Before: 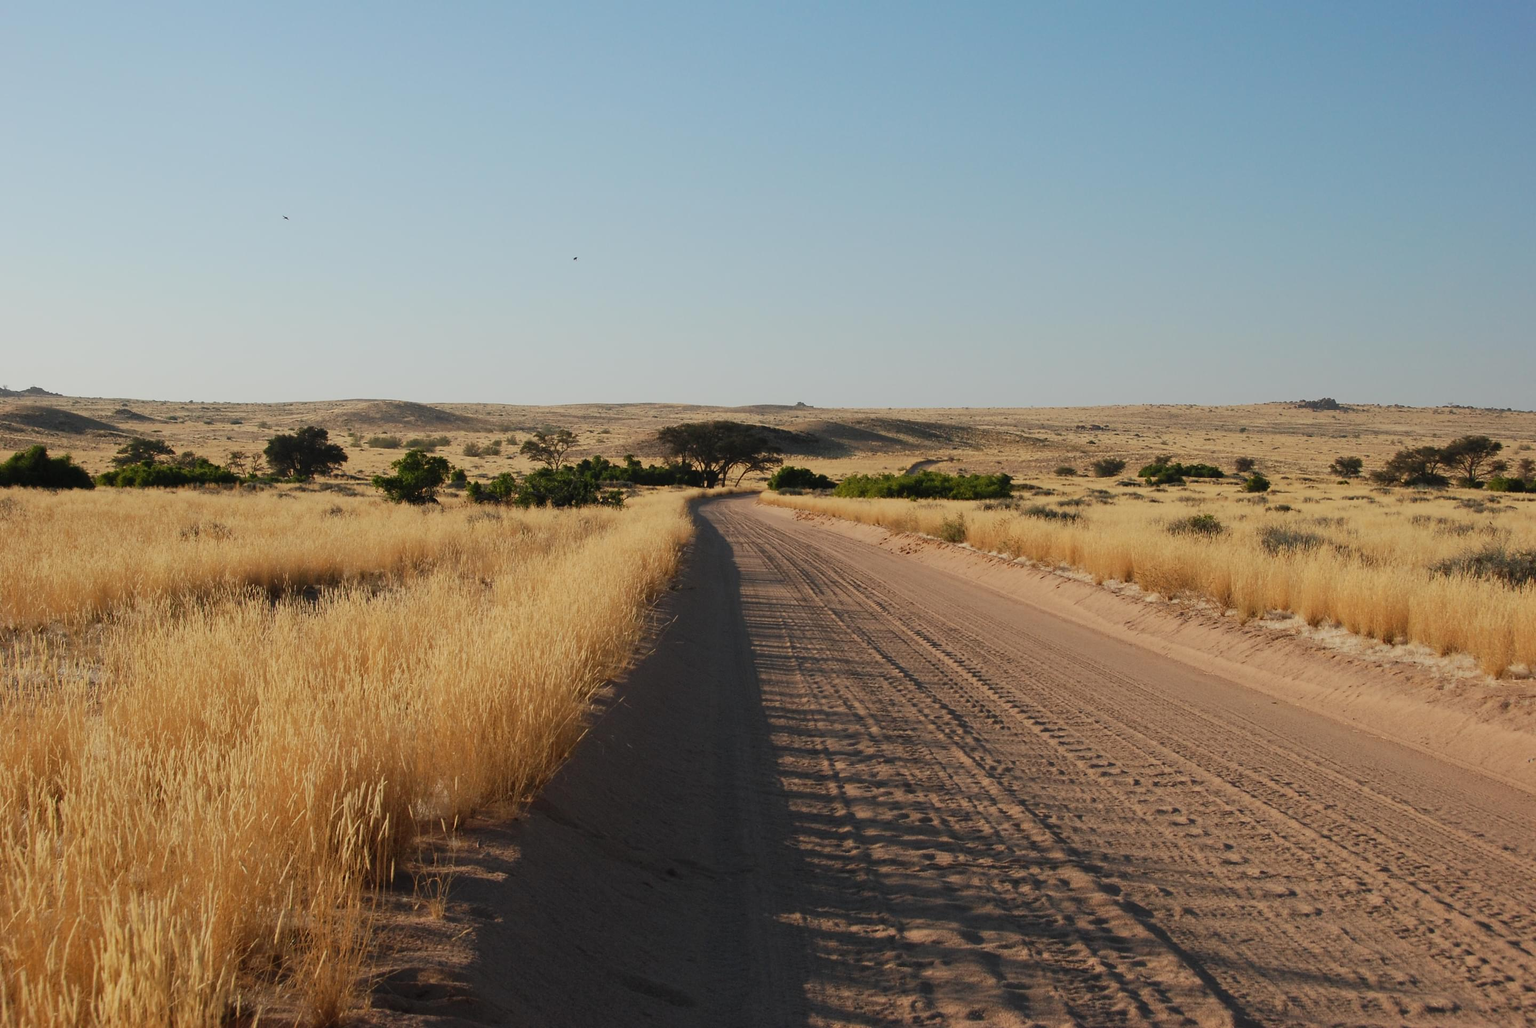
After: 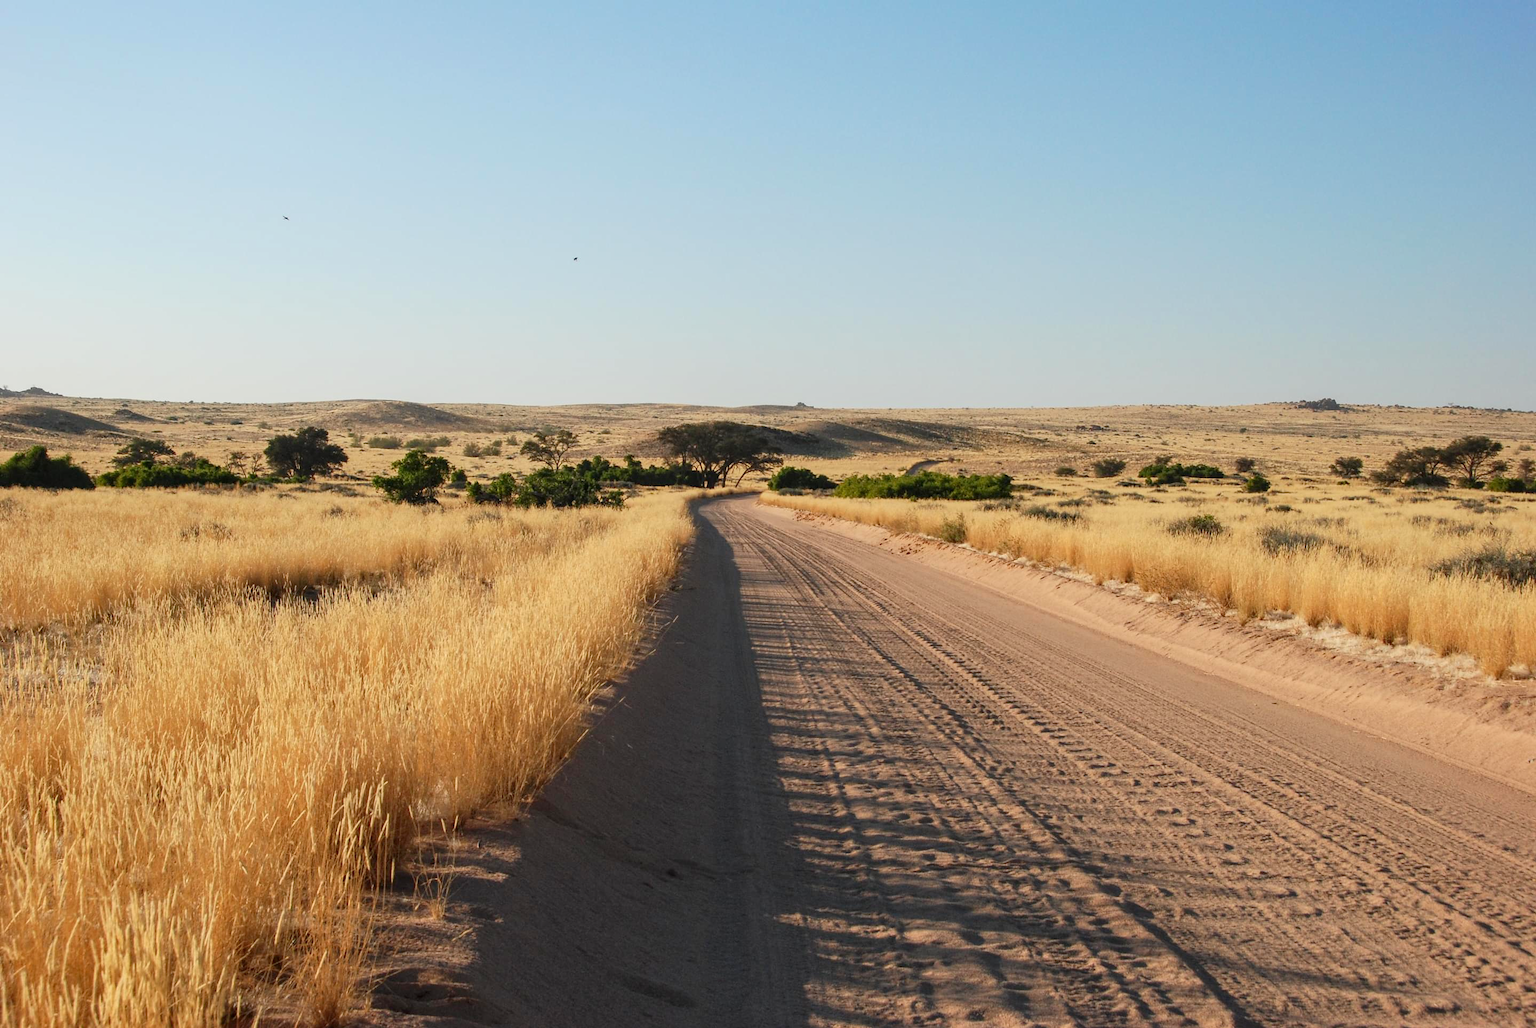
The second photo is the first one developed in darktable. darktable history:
tone equalizer: edges refinement/feathering 500, mask exposure compensation -1.57 EV, preserve details no
levels: levels [0, 0.435, 0.917]
local contrast: on, module defaults
